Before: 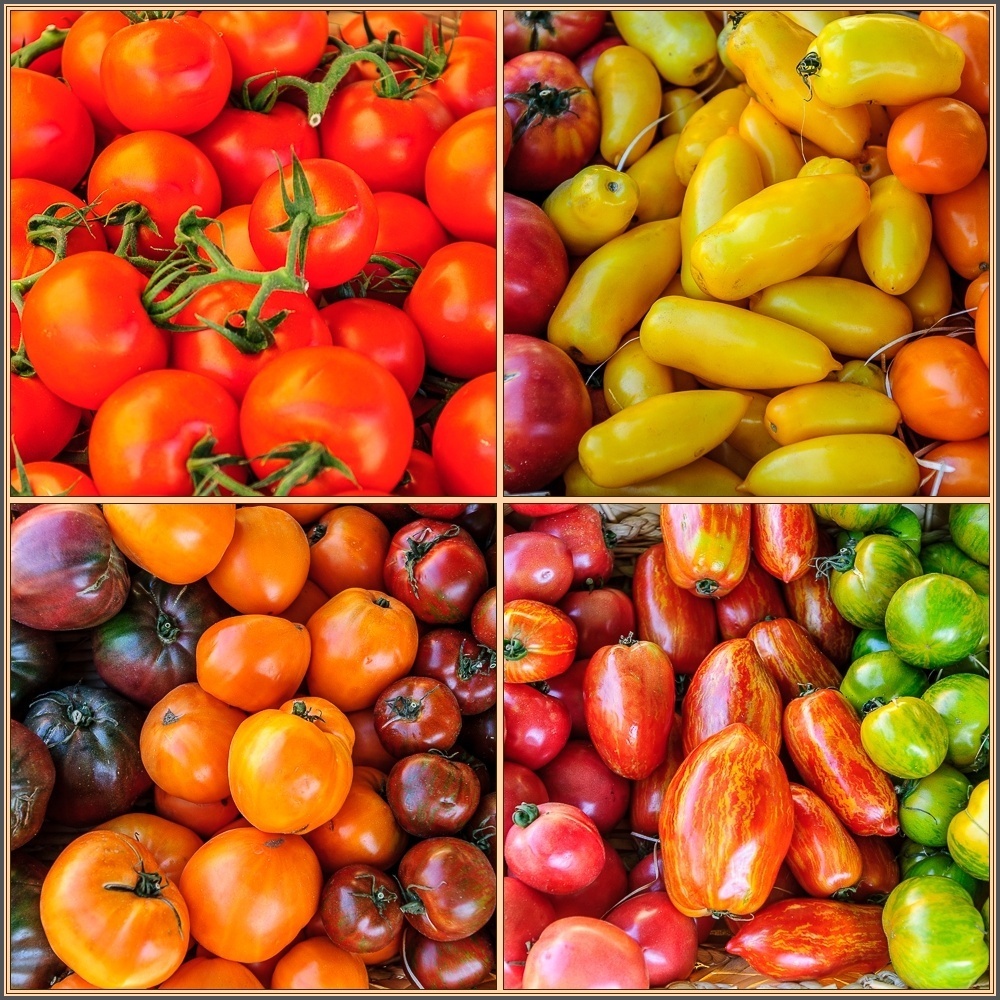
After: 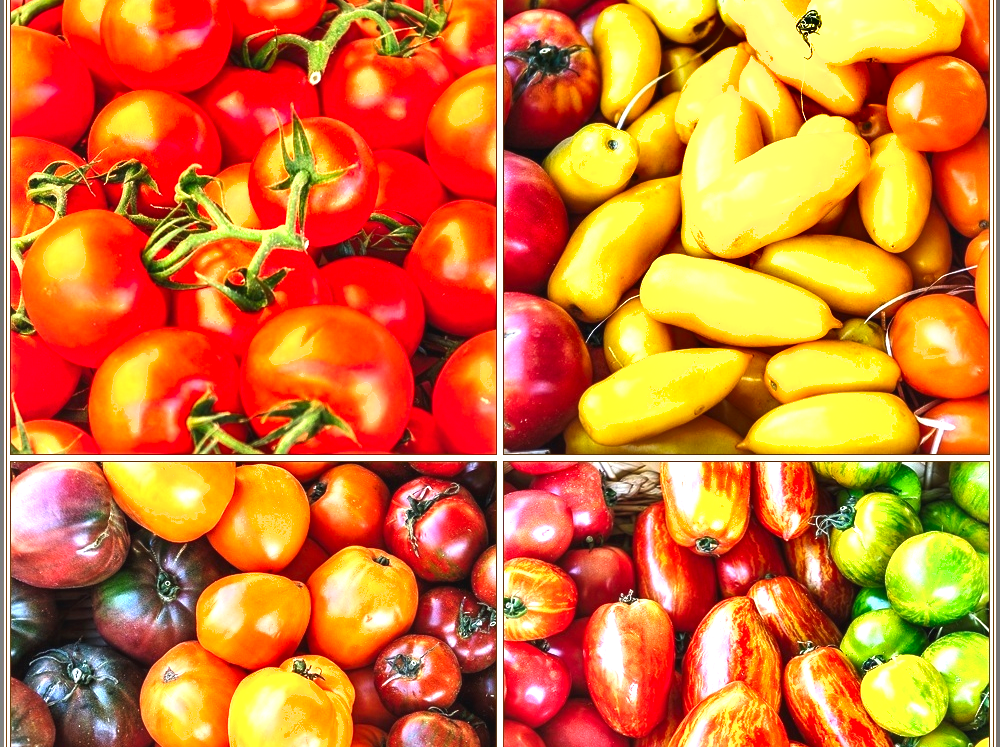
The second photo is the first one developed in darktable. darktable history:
exposure: black level correction -0.002, exposure 1.344 EV, compensate highlight preservation false
shadows and highlights: highlights color adjustment 49.06%, low approximation 0.01, soften with gaussian
crop: top 4.231%, bottom 20.977%
